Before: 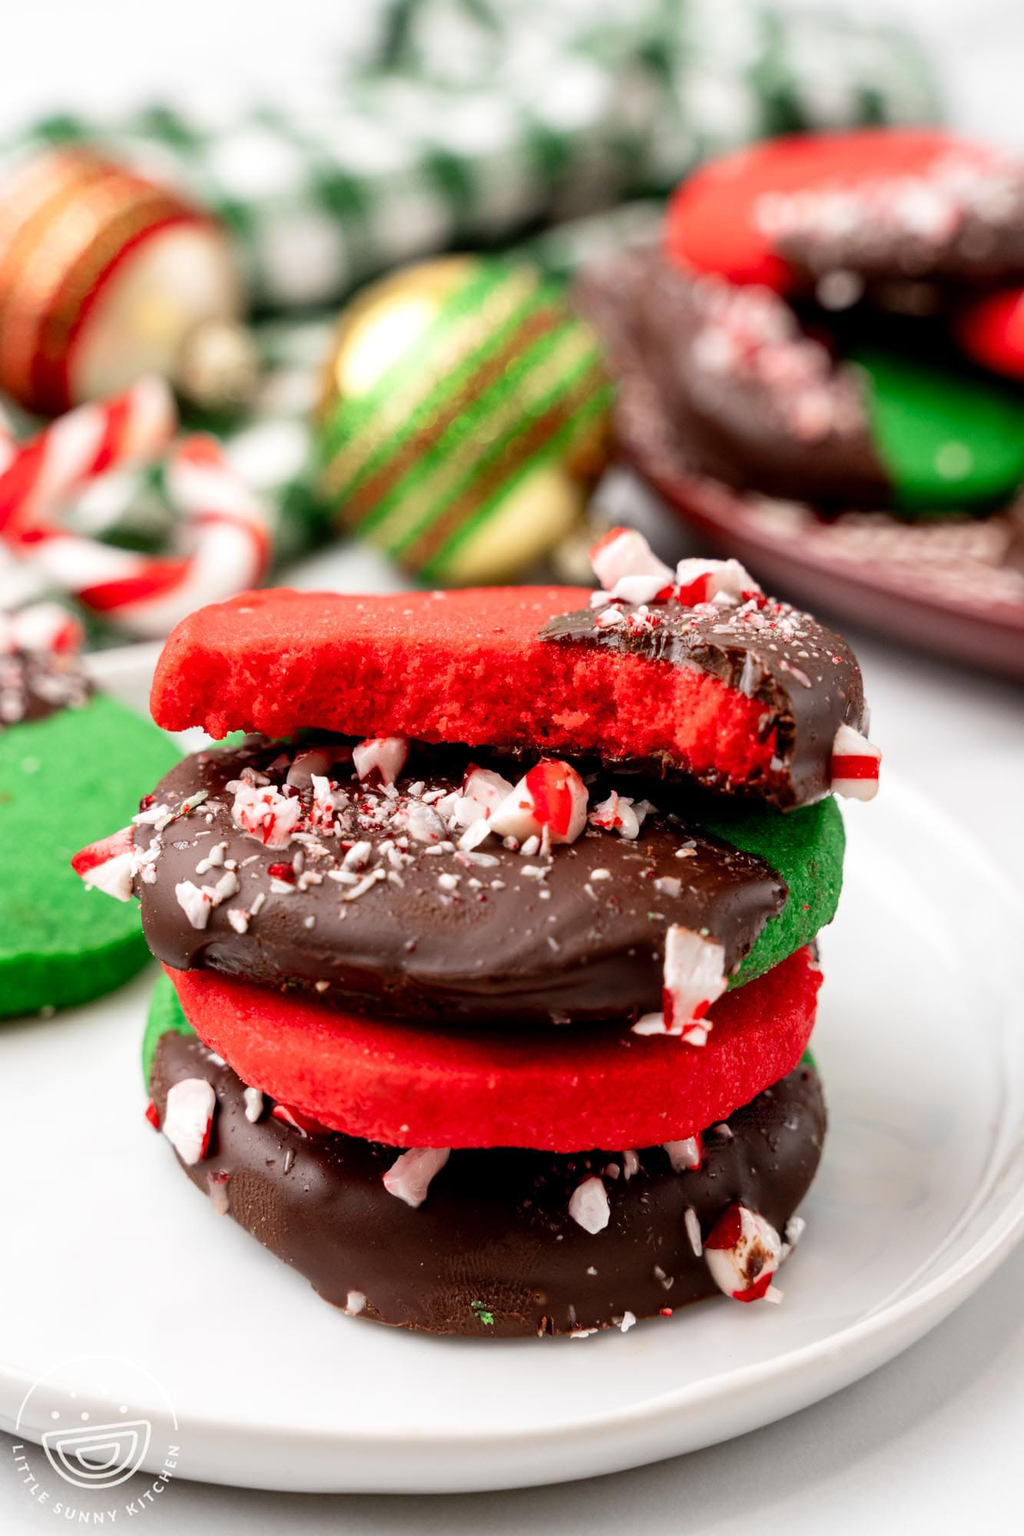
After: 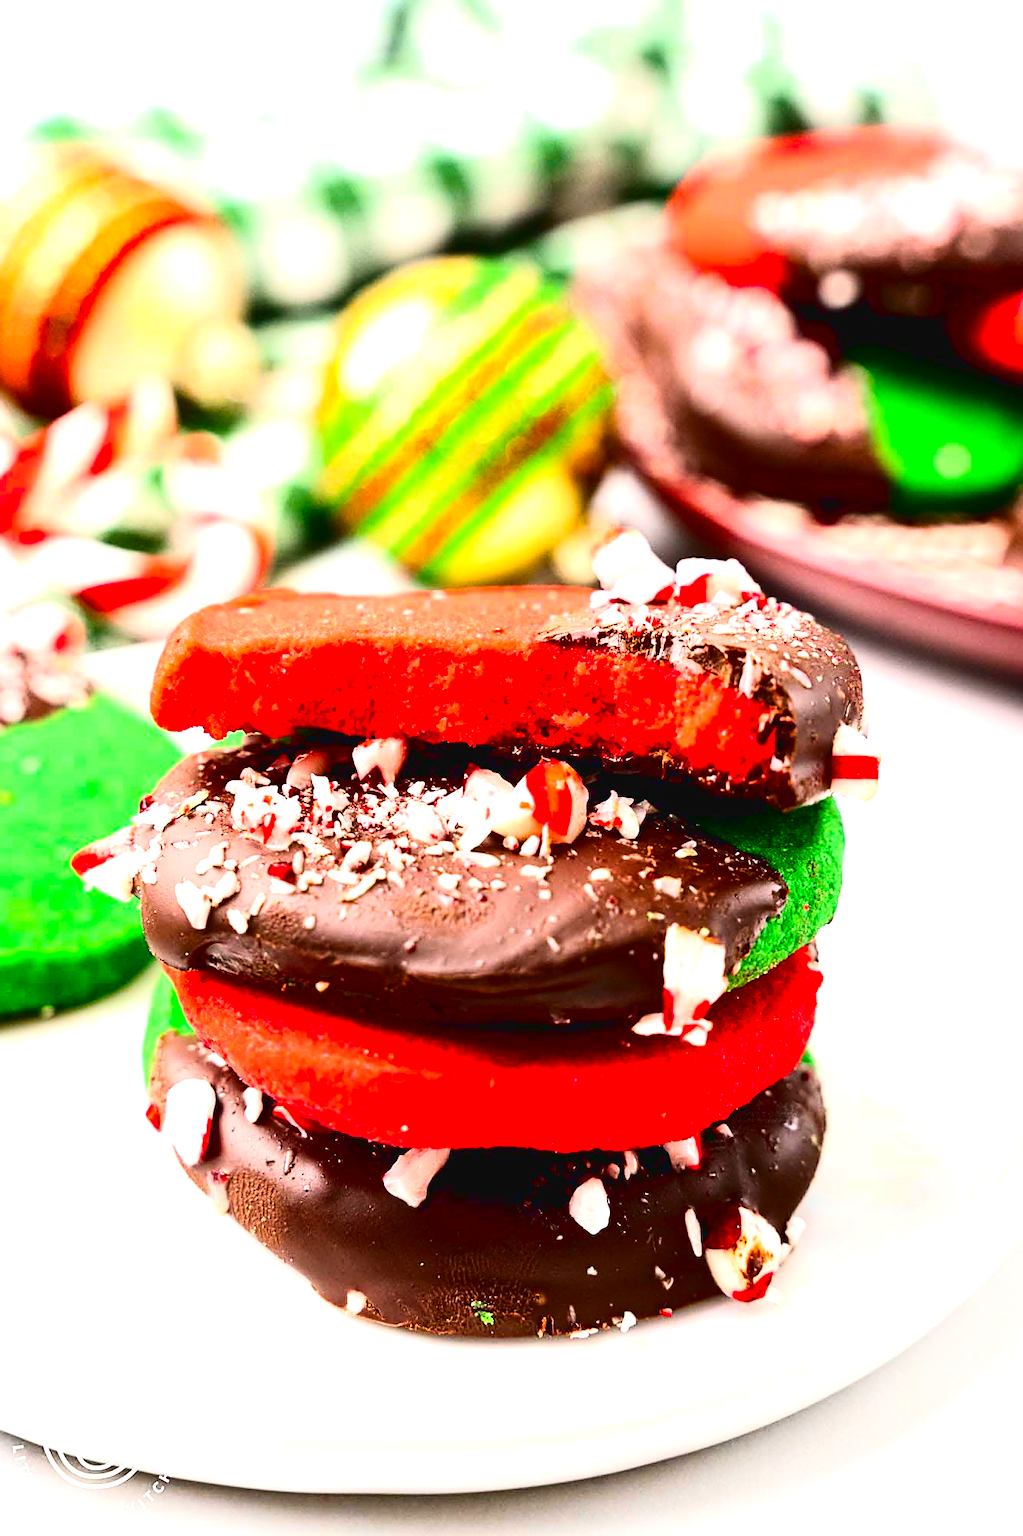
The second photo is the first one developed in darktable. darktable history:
tone curve: curves: ch0 [(0, 0.032) (0.181, 0.156) (0.751, 0.829) (1, 1)], color space Lab, linked channels, preserve colors none
exposure: black level correction 0, exposure 1.194 EV, compensate highlight preservation false
contrast brightness saturation: contrast 0.217
color balance rgb: shadows lift › hue 87.6°, perceptual saturation grading › global saturation 31.255%, global vibrance 20%
sharpen: on, module defaults
